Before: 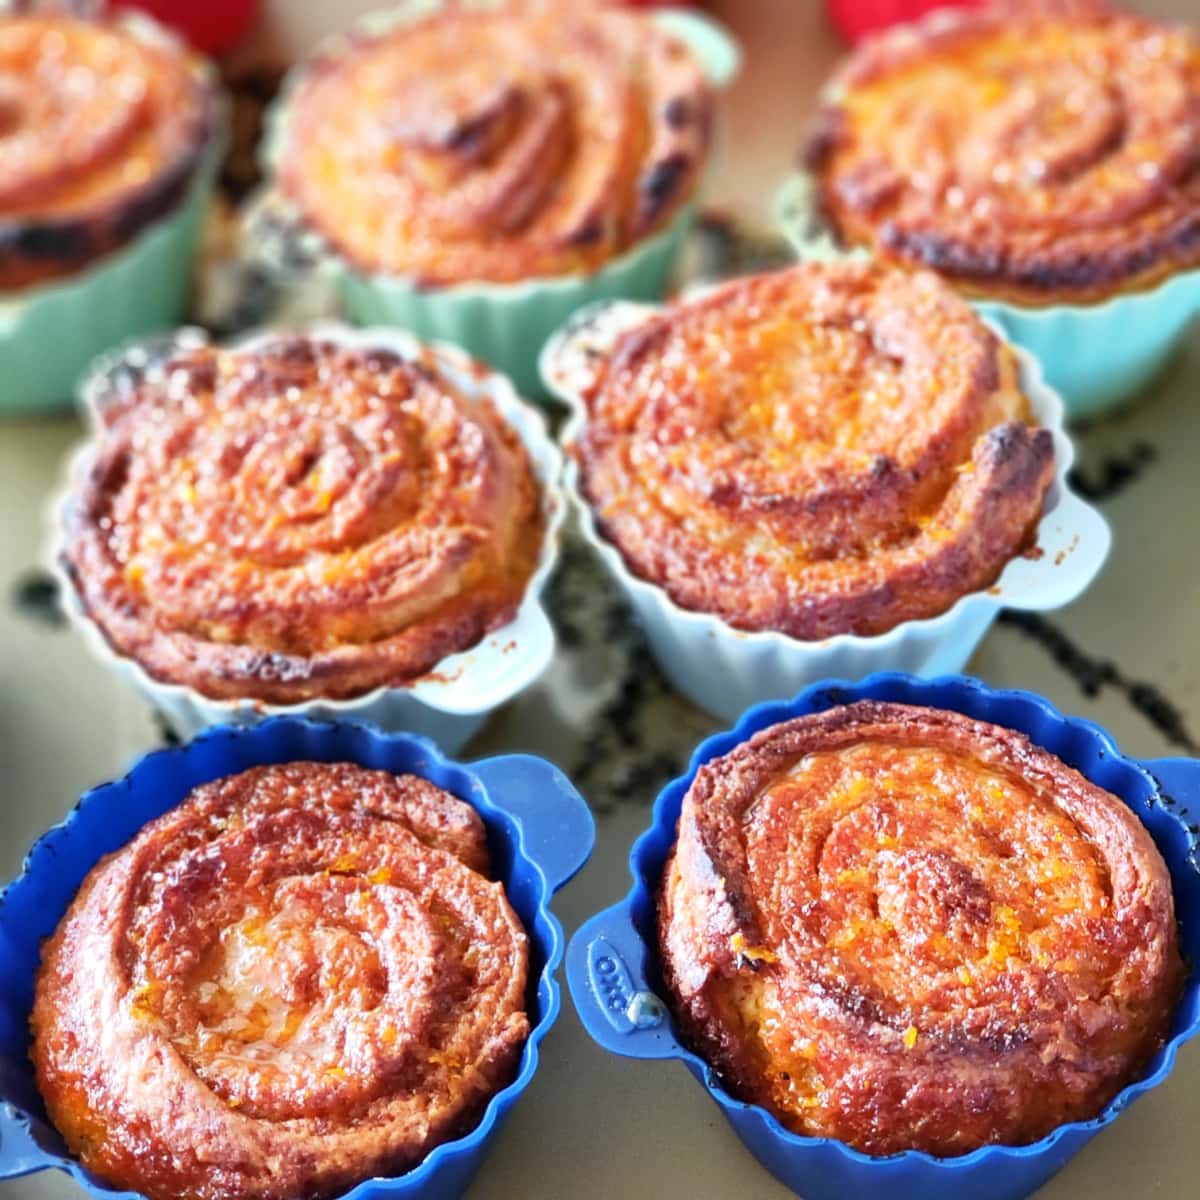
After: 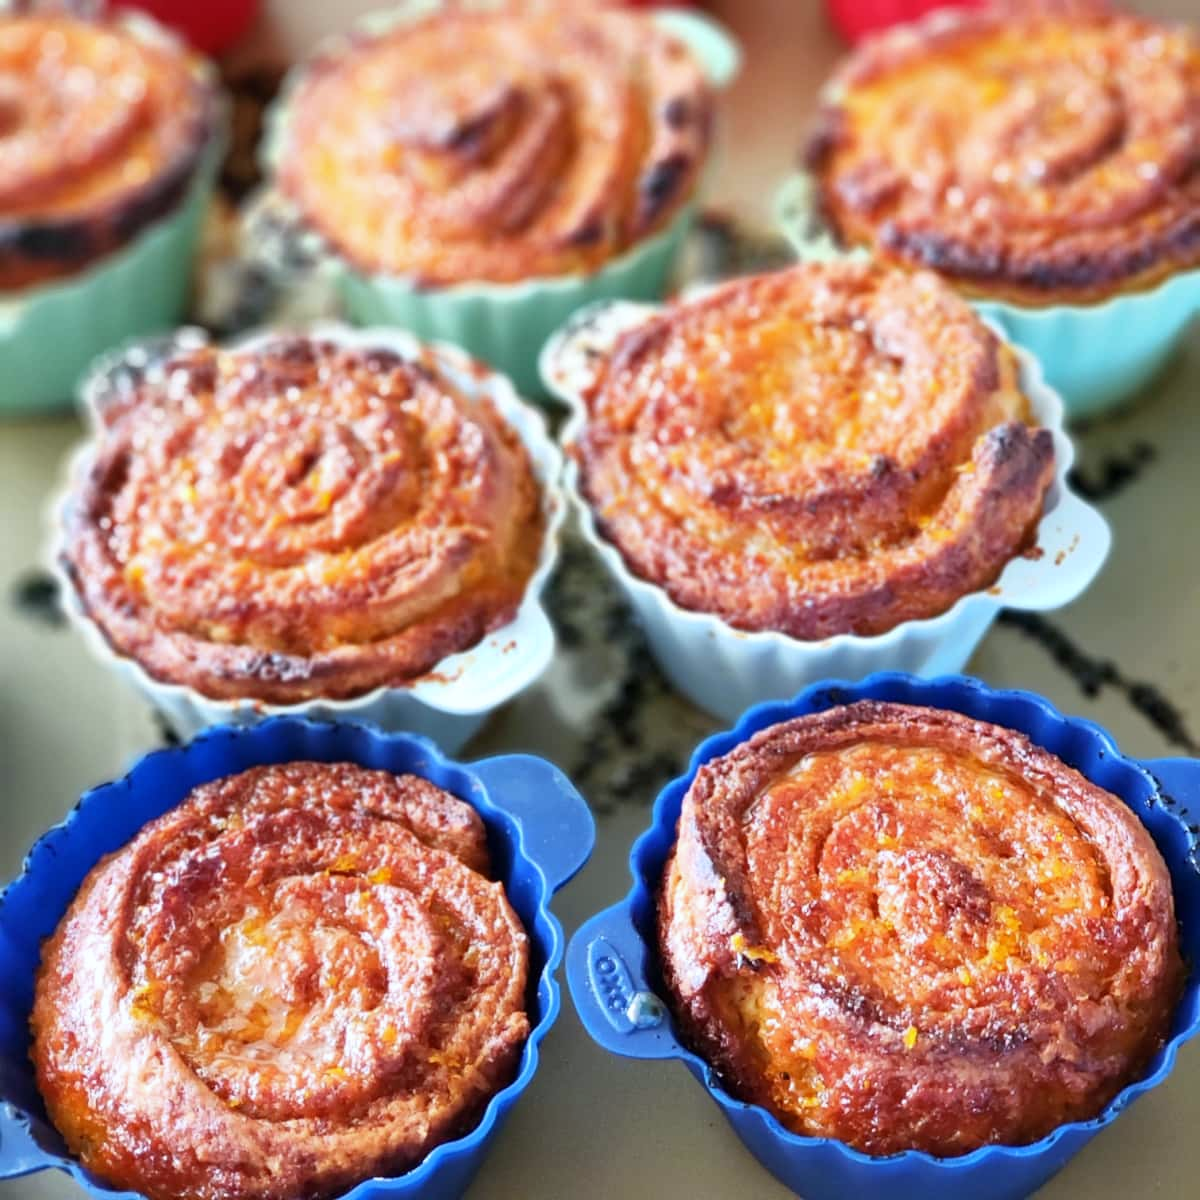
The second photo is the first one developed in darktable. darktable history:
base curve: curves: ch0 [(0, 0) (0.297, 0.298) (1, 1)], preserve colors none
white balance: red 0.982, blue 1.018
